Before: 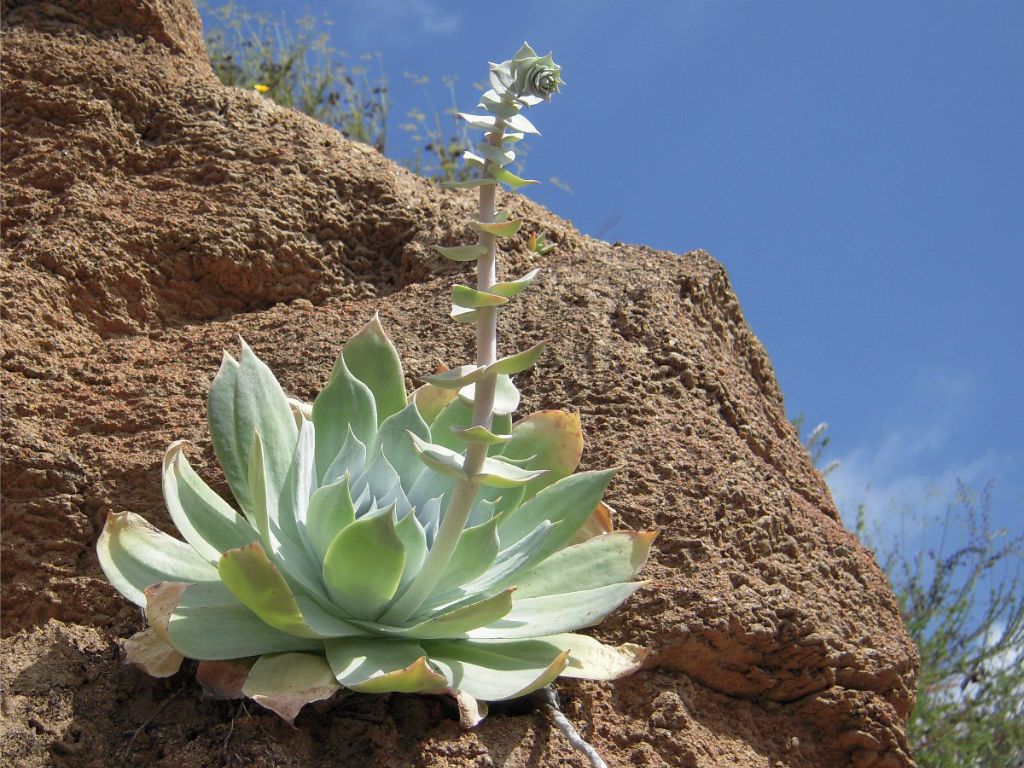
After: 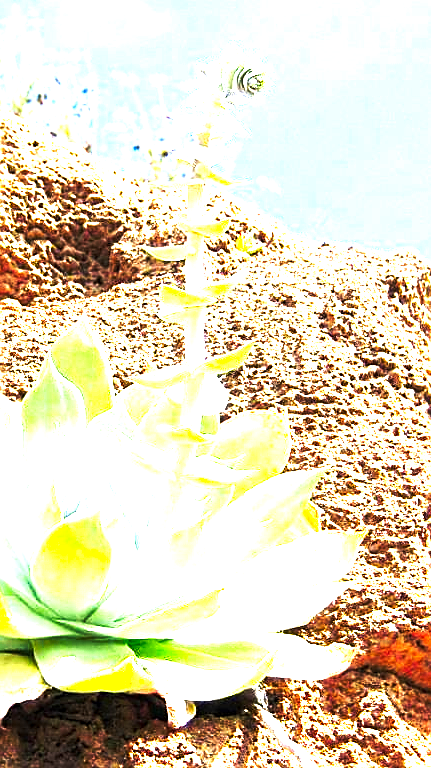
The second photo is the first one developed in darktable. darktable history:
levels: levels [0, 0.281, 0.562]
color balance: contrast 6.48%, output saturation 113.3%
crop: left 28.583%, right 29.231%
sharpen: on, module defaults
local contrast: highlights 100%, shadows 100%, detail 120%, midtone range 0.2
tone equalizer: on, module defaults
base curve: curves: ch0 [(0, 0) (0.032, 0.037) (0.105, 0.228) (0.435, 0.76) (0.856, 0.983) (1, 1)], preserve colors none
